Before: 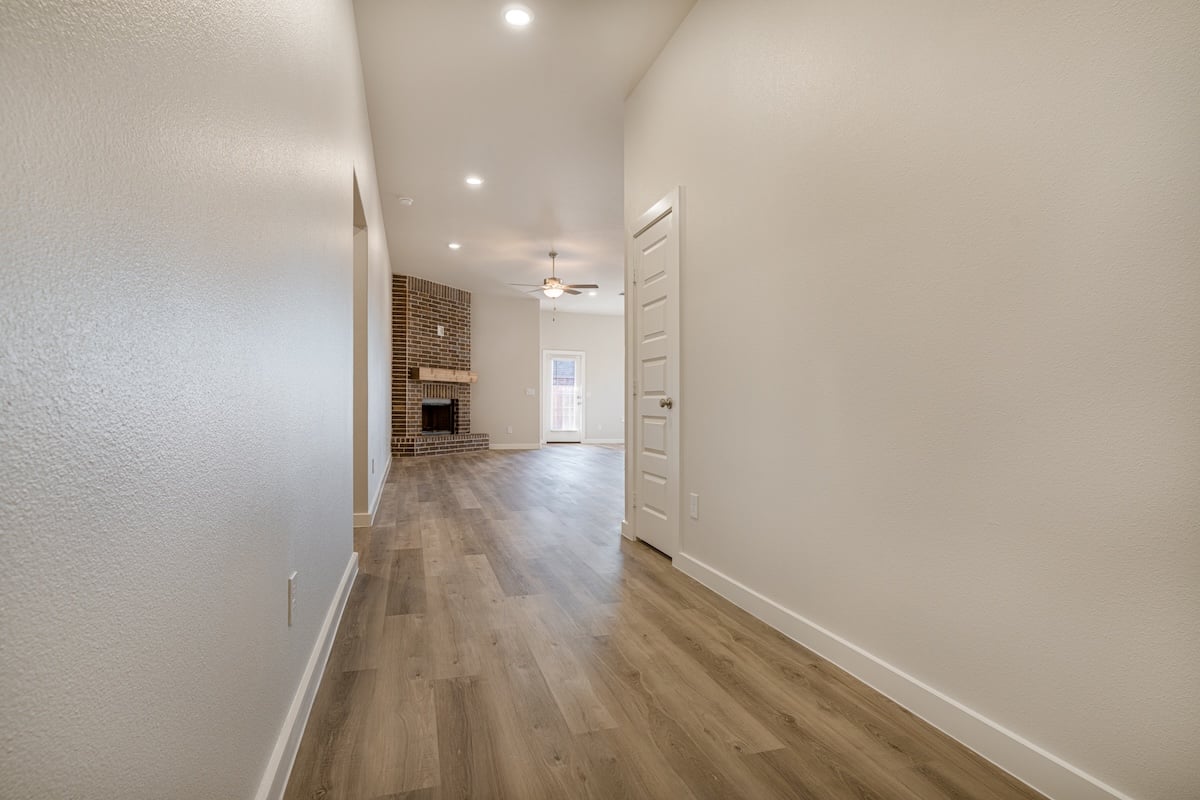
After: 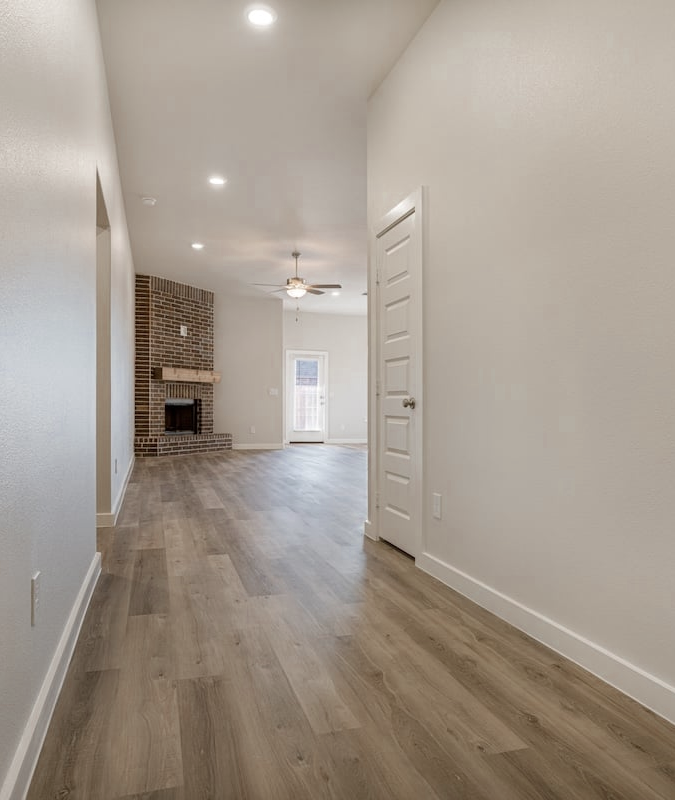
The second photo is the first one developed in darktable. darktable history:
crop: left 21.496%, right 22.254%
color zones: curves: ch0 [(0, 0.5) (0.125, 0.4) (0.25, 0.5) (0.375, 0.4) (0.5, 0.4) (0.625, 0.35) (0.75, 0.35) (0.875, 0.5)]; ch1 [(0, 0.35) (0.125, 0.45) (0.25, 0.35) (0.375, 0.35) (0.5, 0.35) (0.625, 0.35) (0.75, 0.45) (0.875, 0.35)]; ch2 [(0, 0.6) (0.125, 0.5) (0.25, 0.5) (0.375, 0.6) (0.5, 0.6) (0.625, 0.5) (0.75, 0.5) (0.875, 0.5)]
